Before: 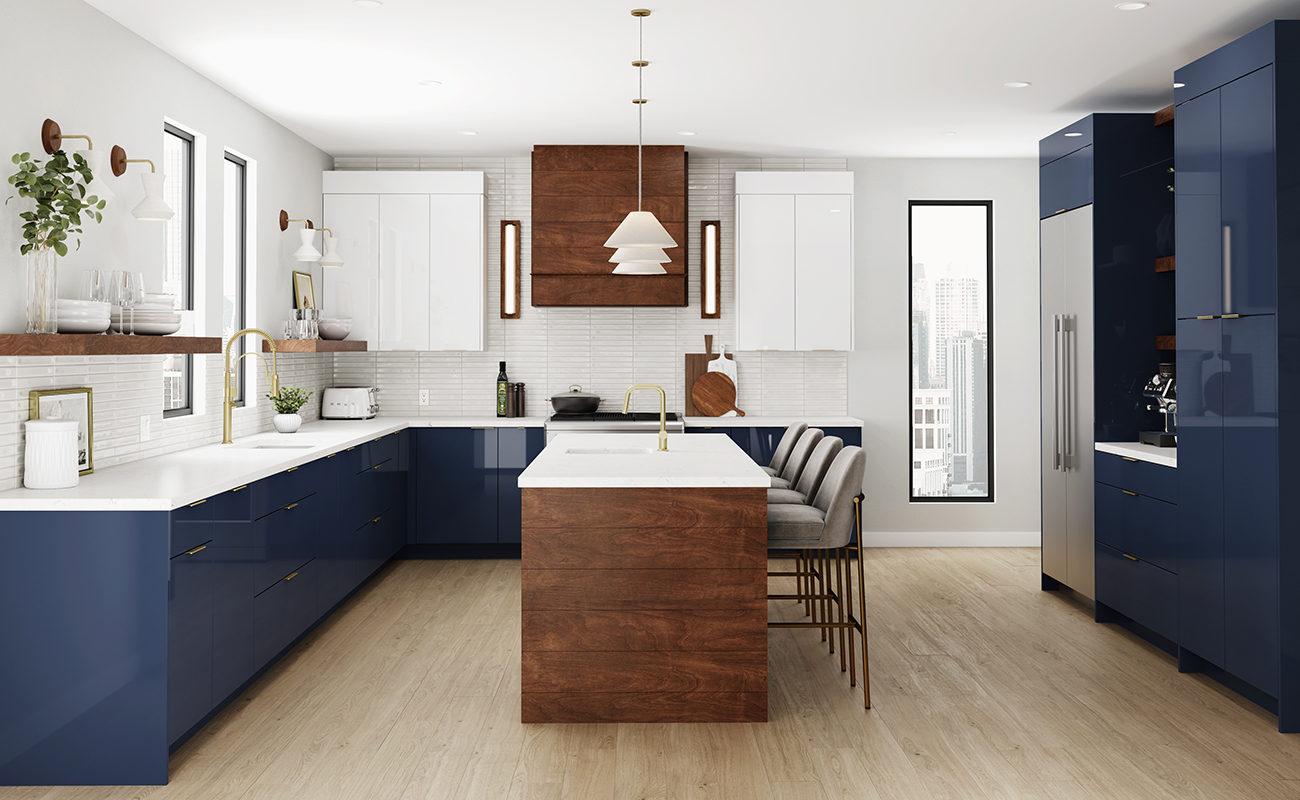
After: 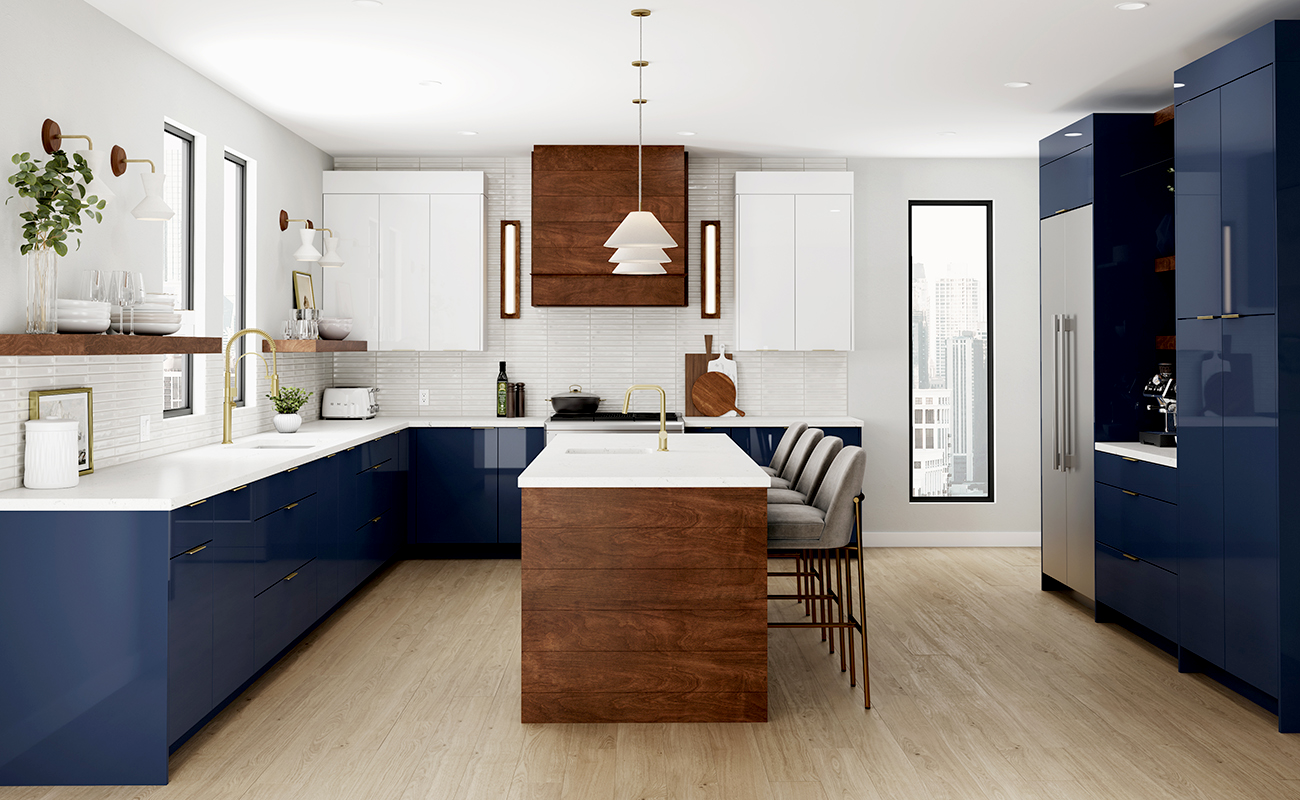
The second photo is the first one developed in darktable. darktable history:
exposure: black level correction 0.009, exposure 0.015 EV, compensate exposure bias true, compensate highlight preservation false
